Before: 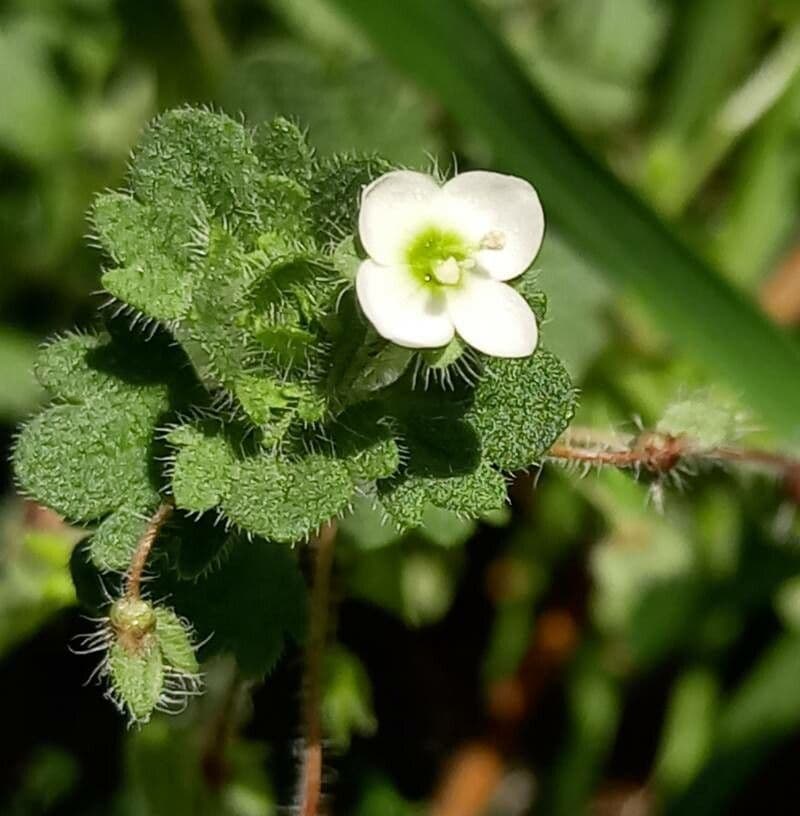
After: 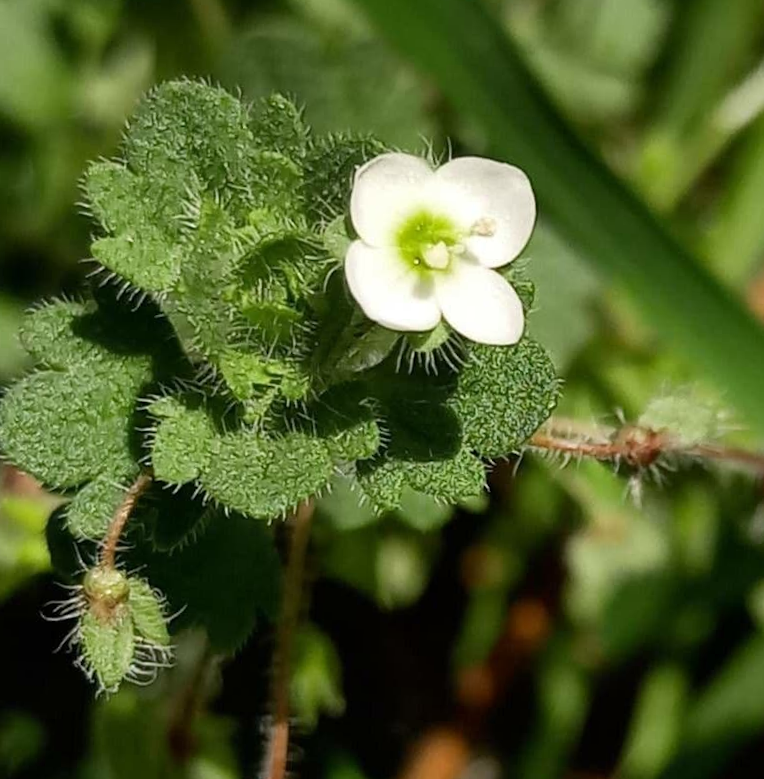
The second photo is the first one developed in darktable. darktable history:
crop and rotate: angle -2.7°
